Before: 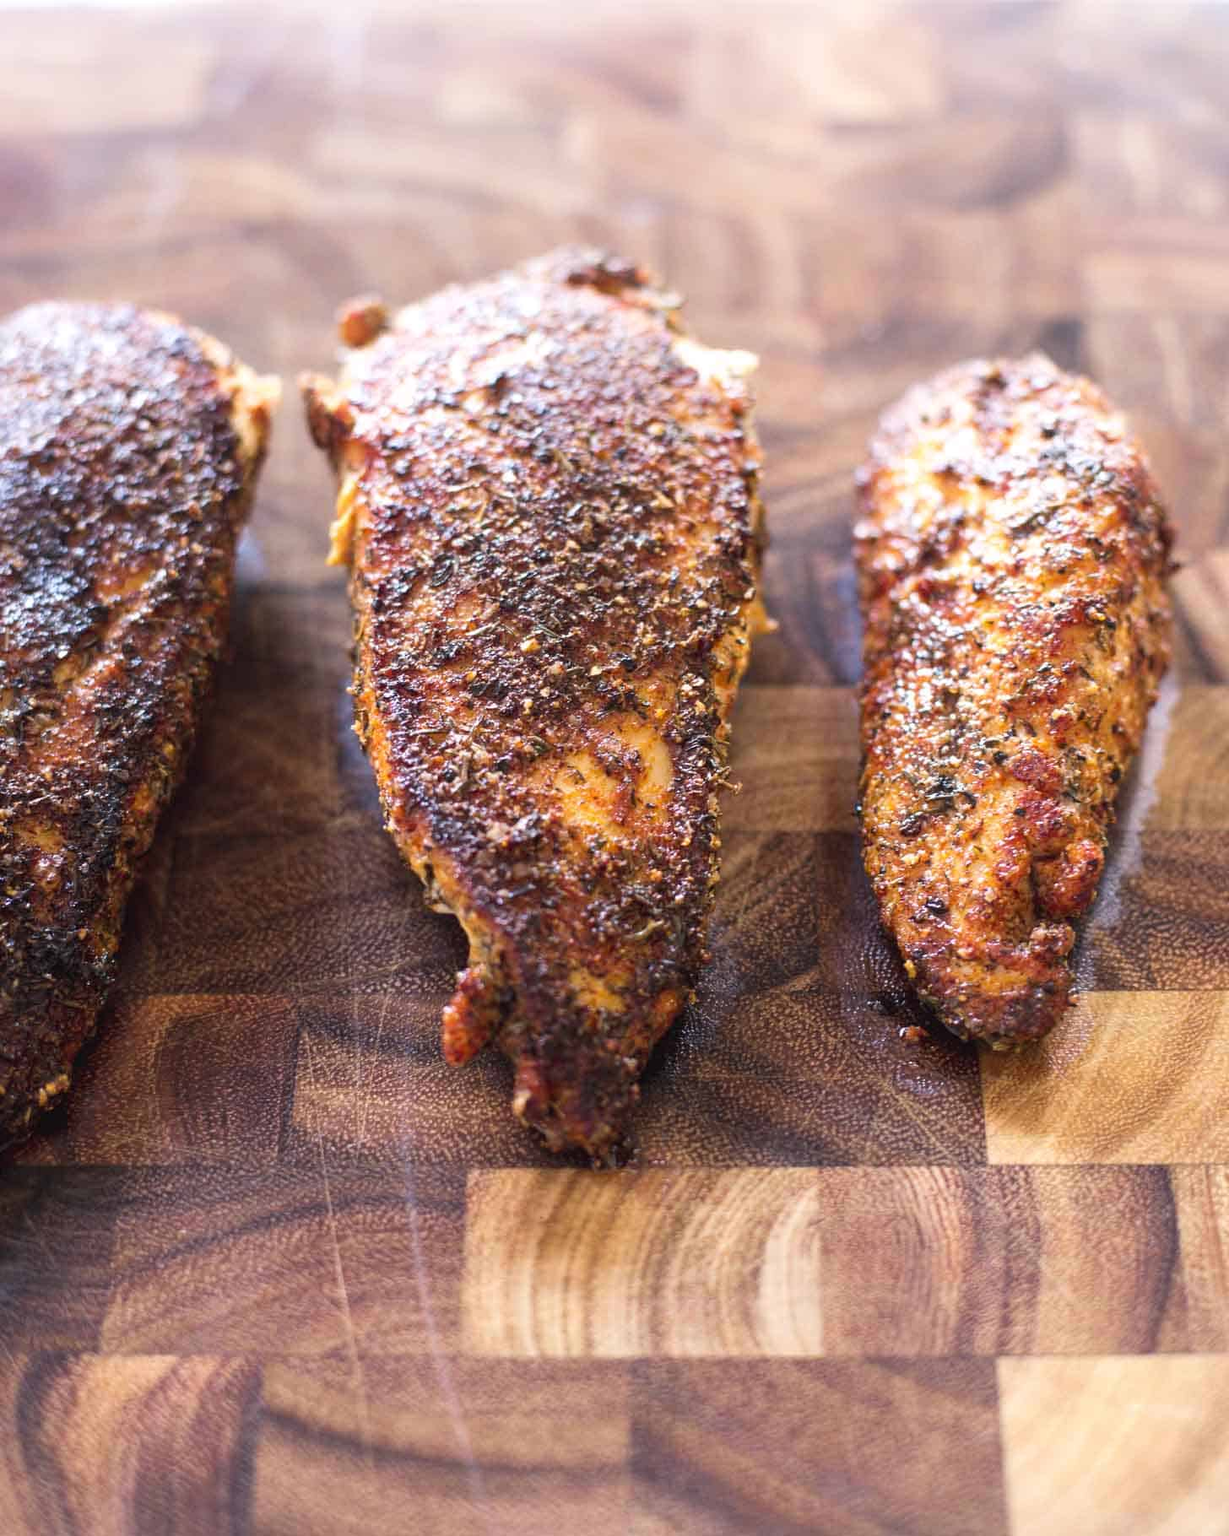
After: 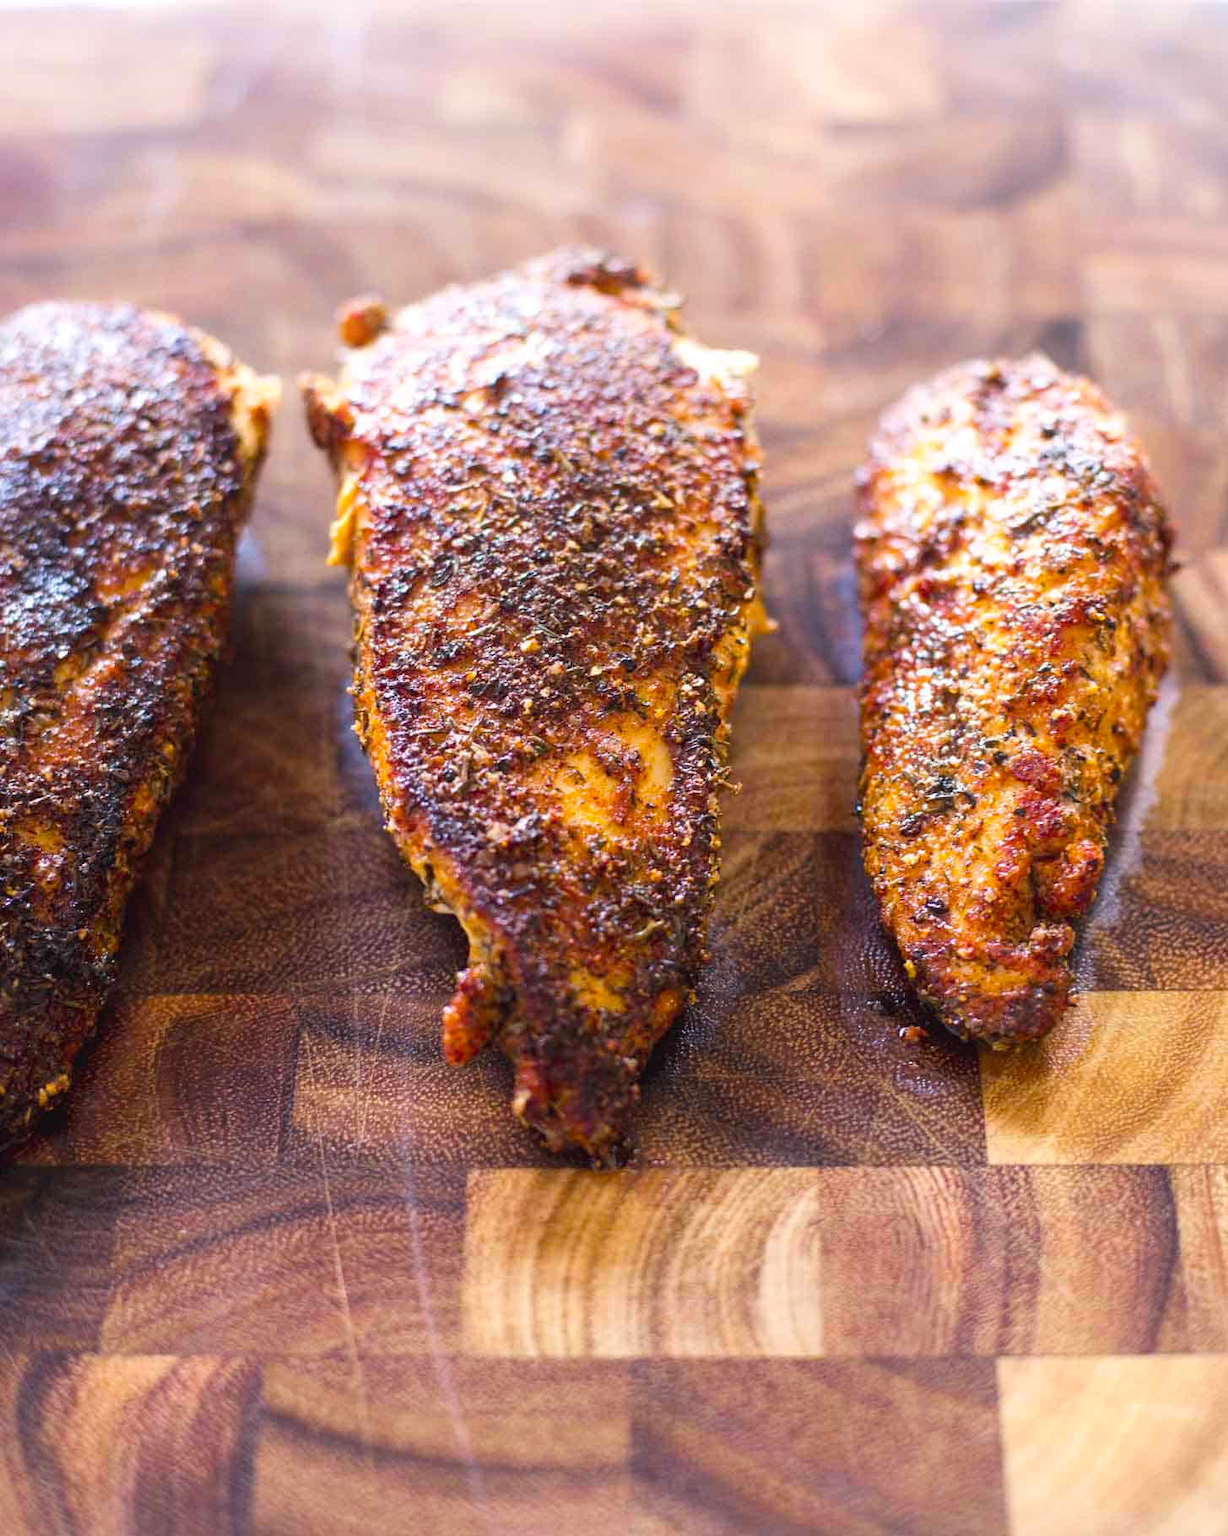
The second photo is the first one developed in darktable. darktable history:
color balance rgb: linear chroma grading › global chroma 20.598%, perceptual saturation grading › global saturation 1.257%, perceptual saturation grading › highlights -1.072%, perceptual saturation grading › mid-tones 3.272%, perceptual saturation grading › shadows 8.7%, global vibrance 9.297%
